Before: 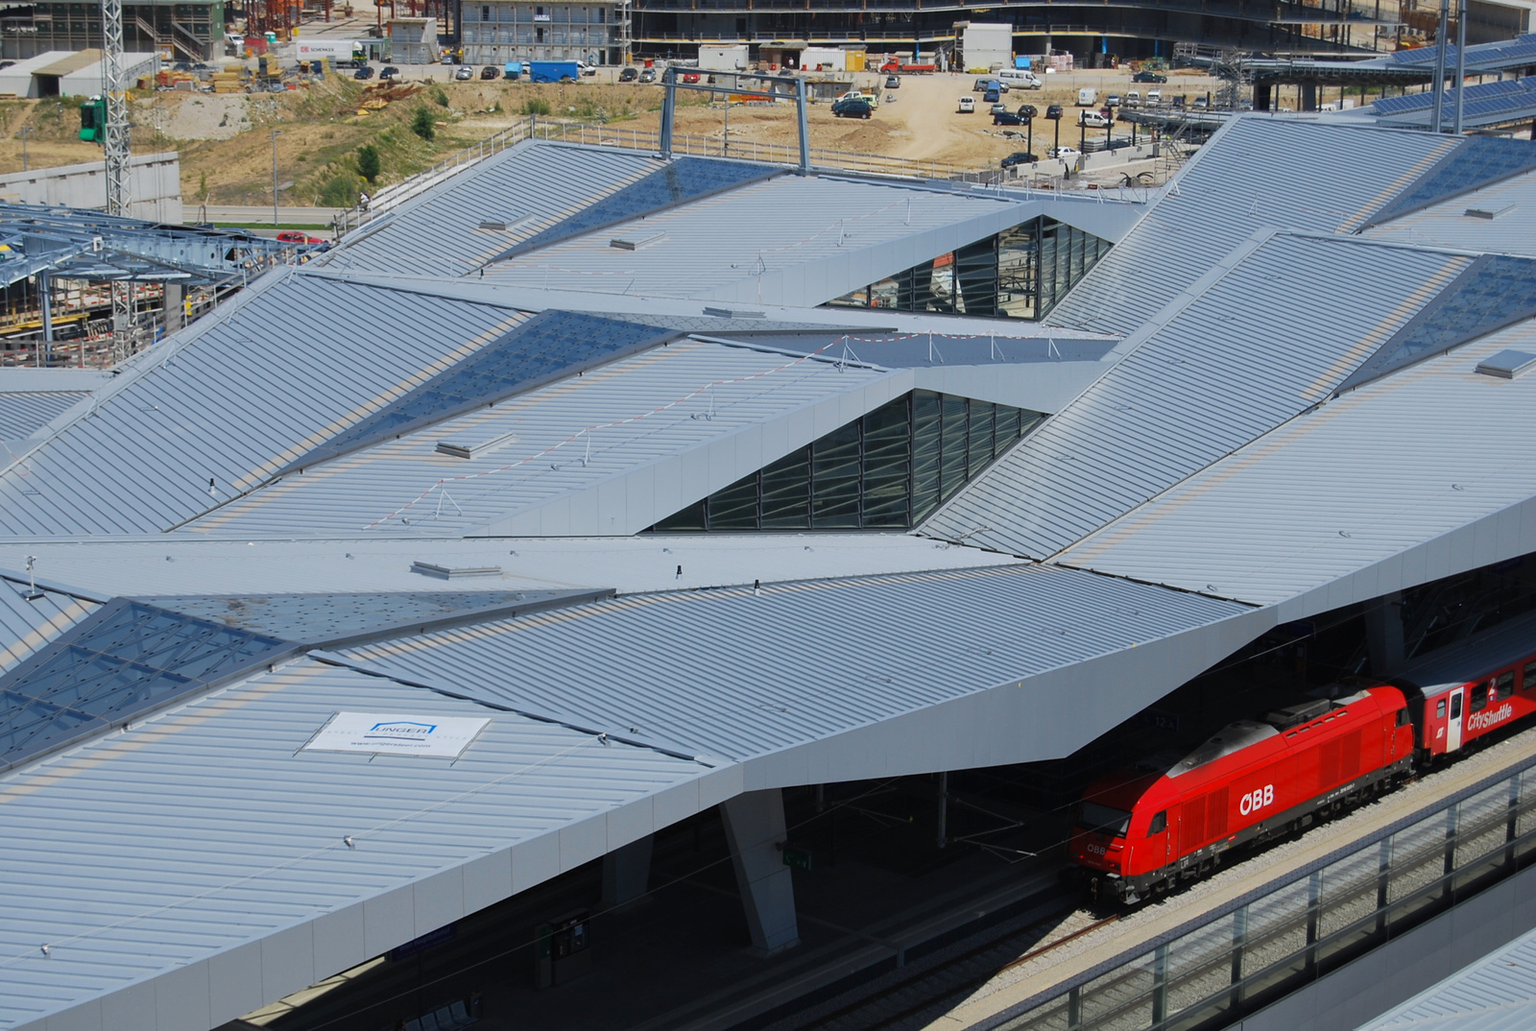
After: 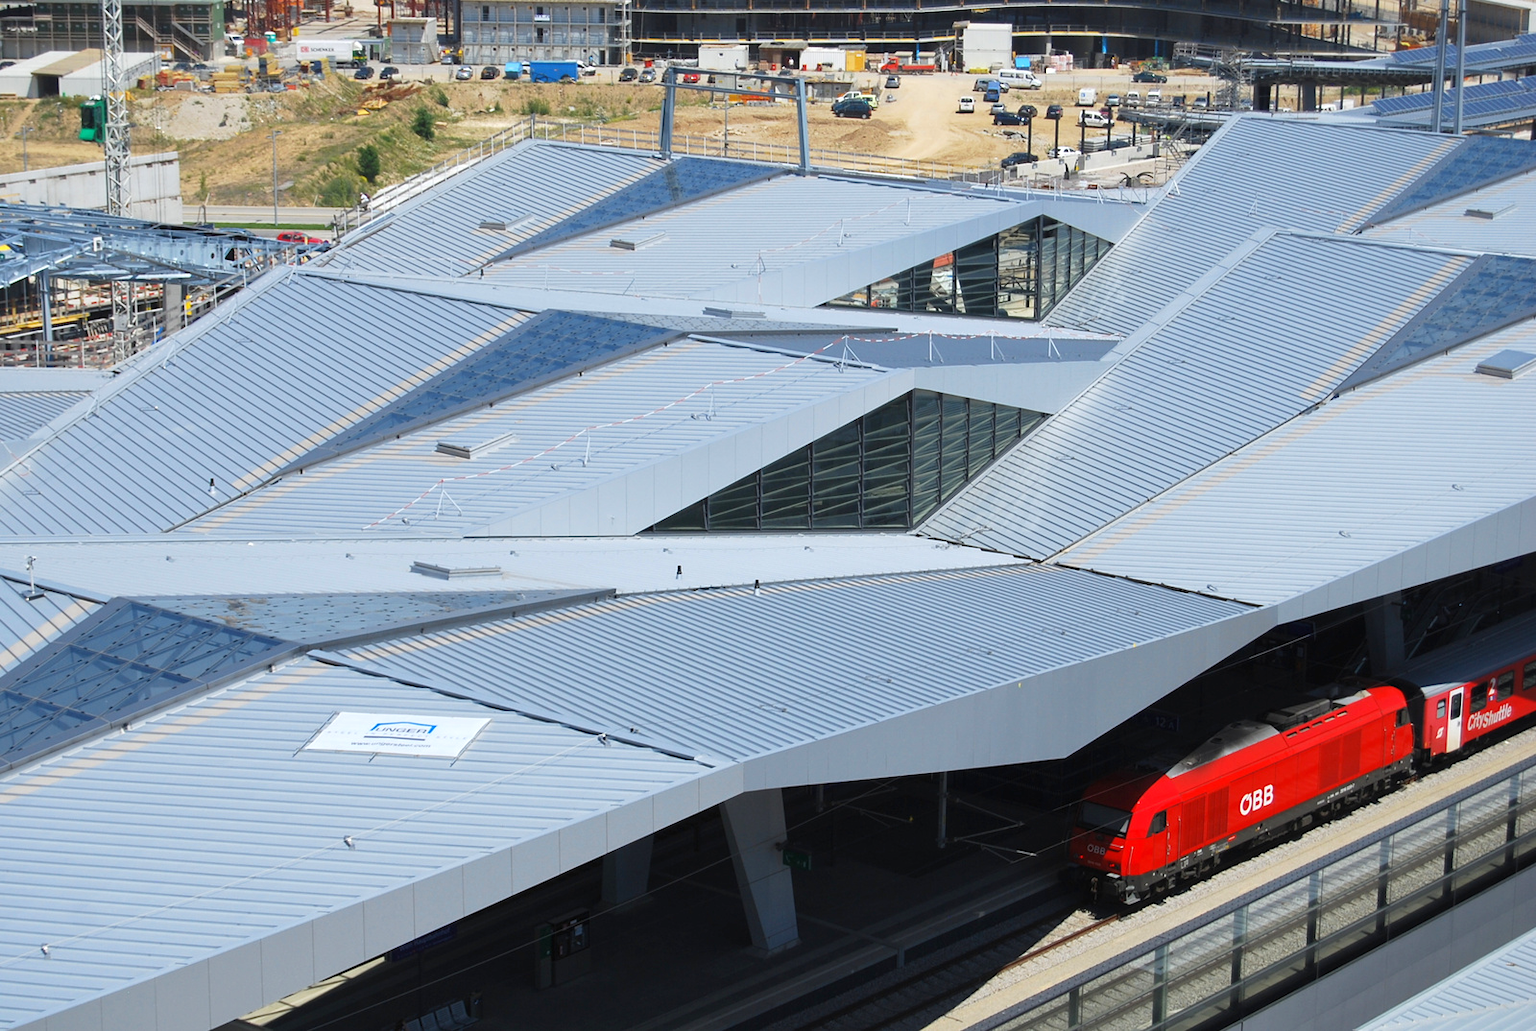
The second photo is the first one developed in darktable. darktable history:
exposure: exposure 0.564 EV, compensate highlight preservation false
